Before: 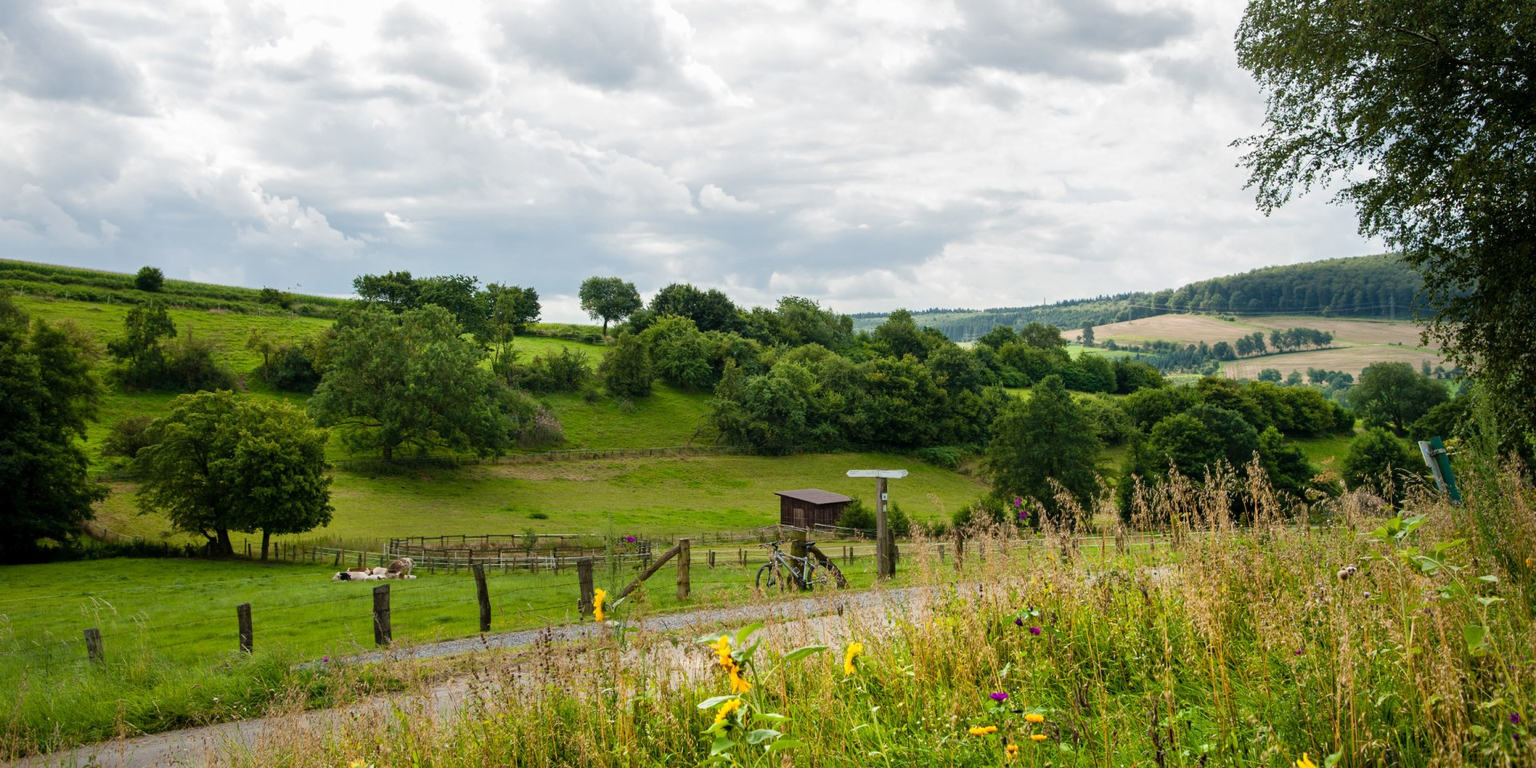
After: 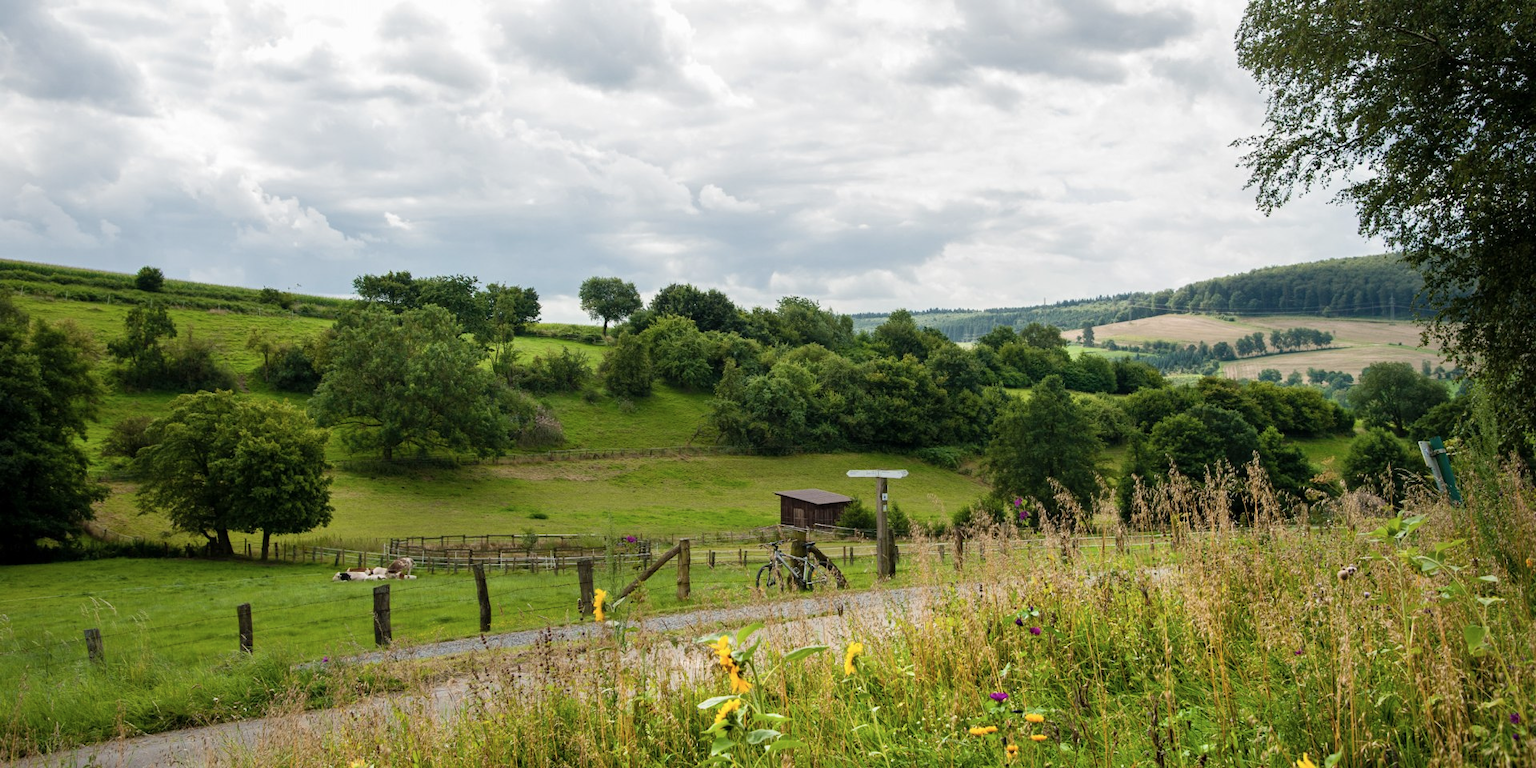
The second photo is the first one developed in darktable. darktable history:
contrast brightness saturation: saturation -0.1
